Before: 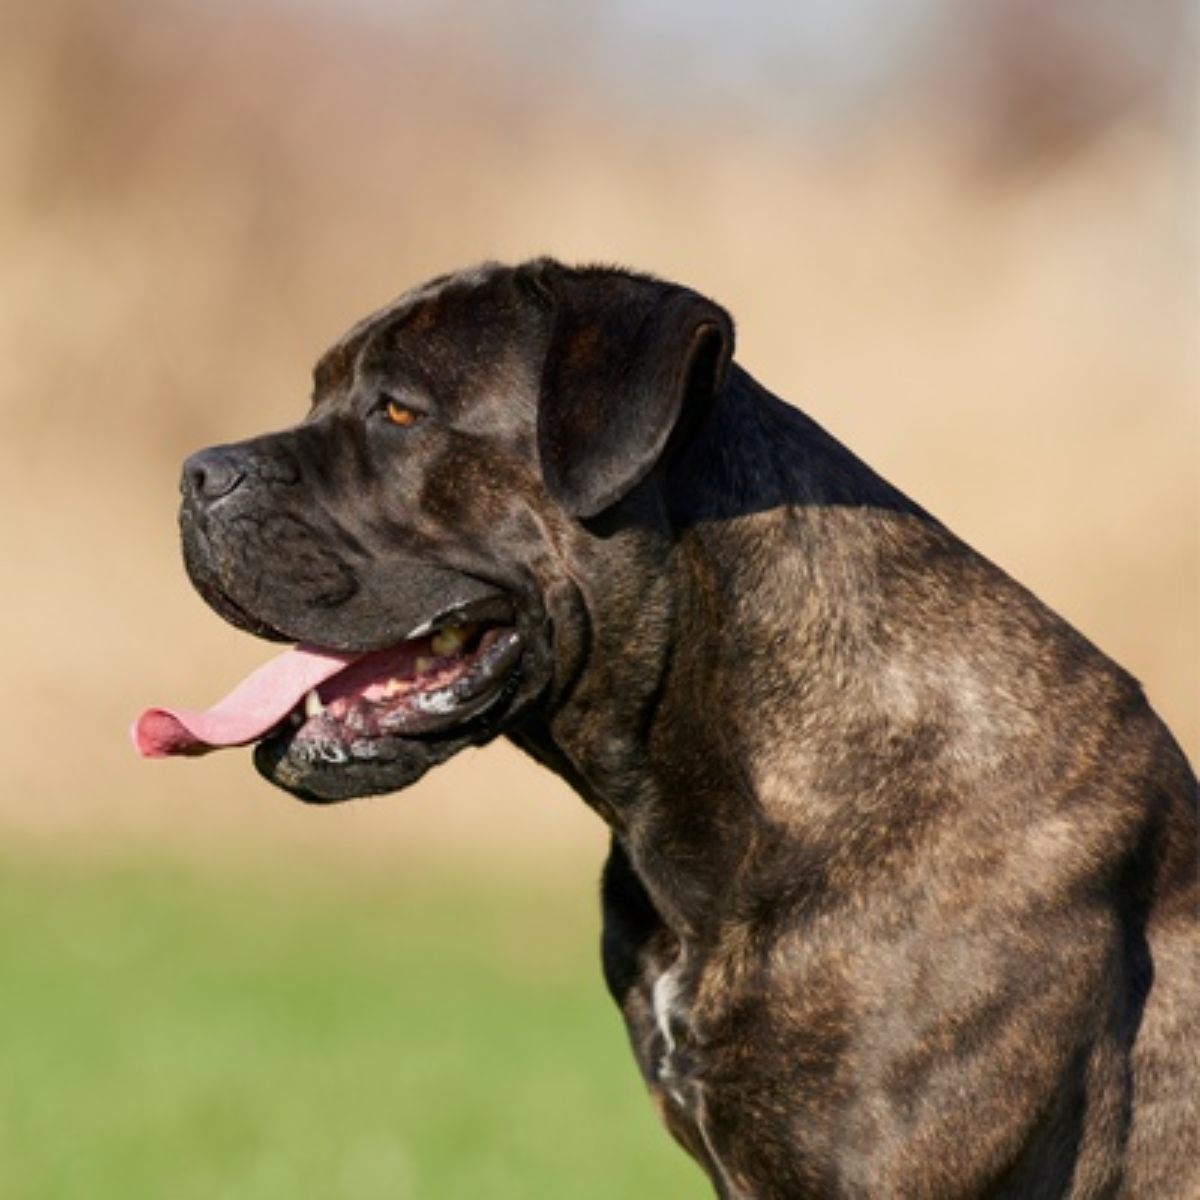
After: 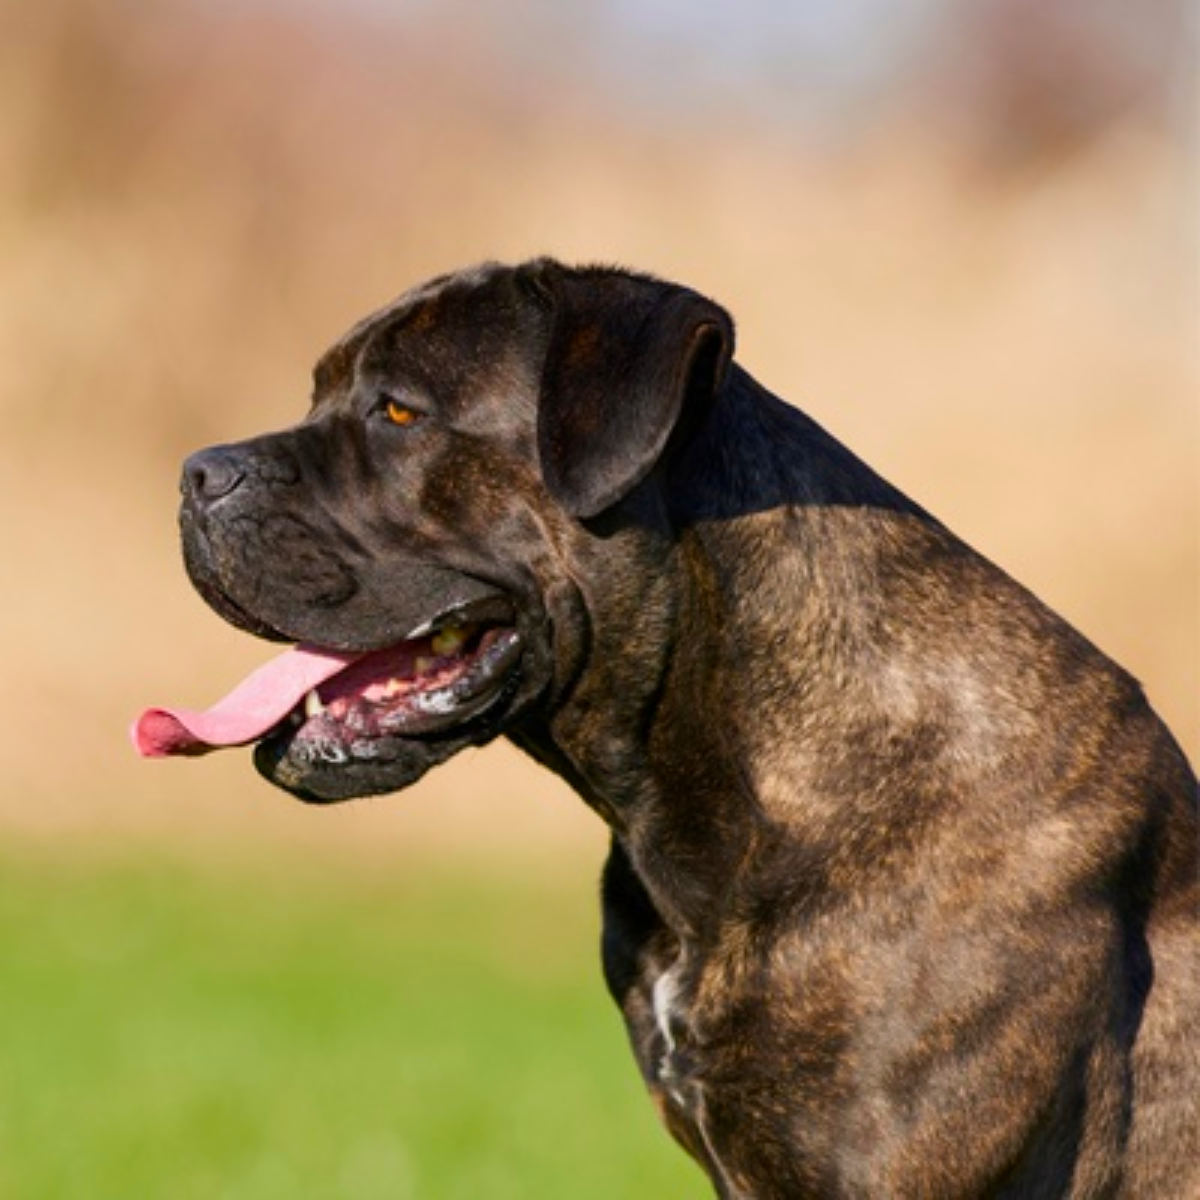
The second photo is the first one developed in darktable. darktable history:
white balance: red 1.009, blue 1.027
color balance rgb: perceptual saturation grading › global saturation 20%, global vibrance 20%
